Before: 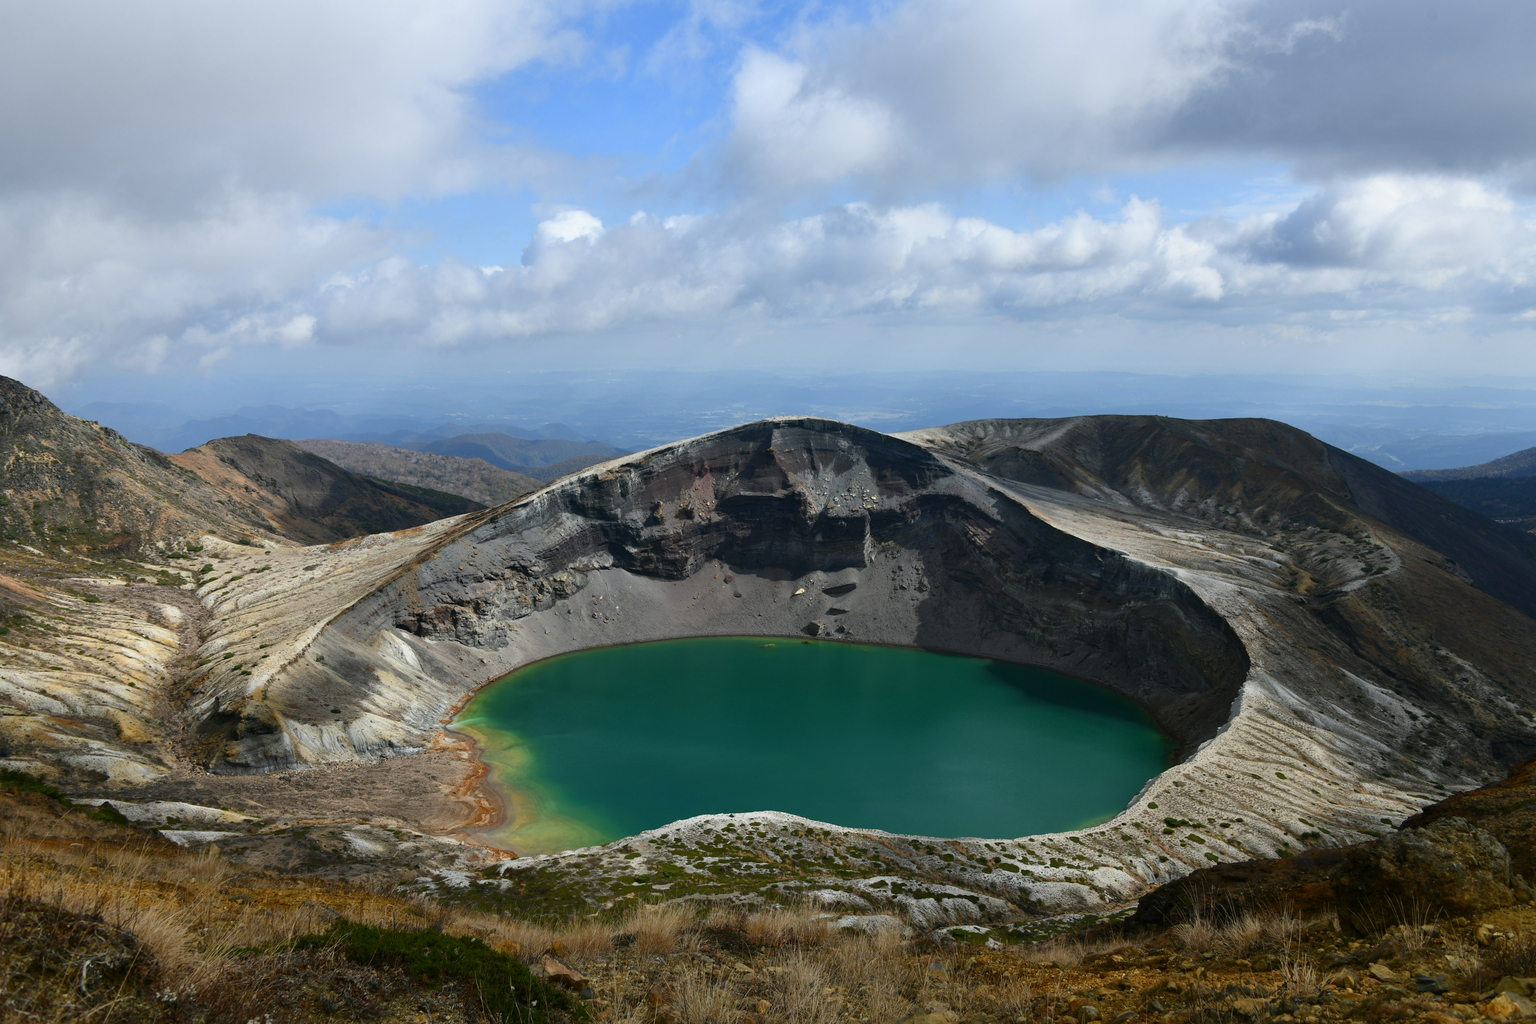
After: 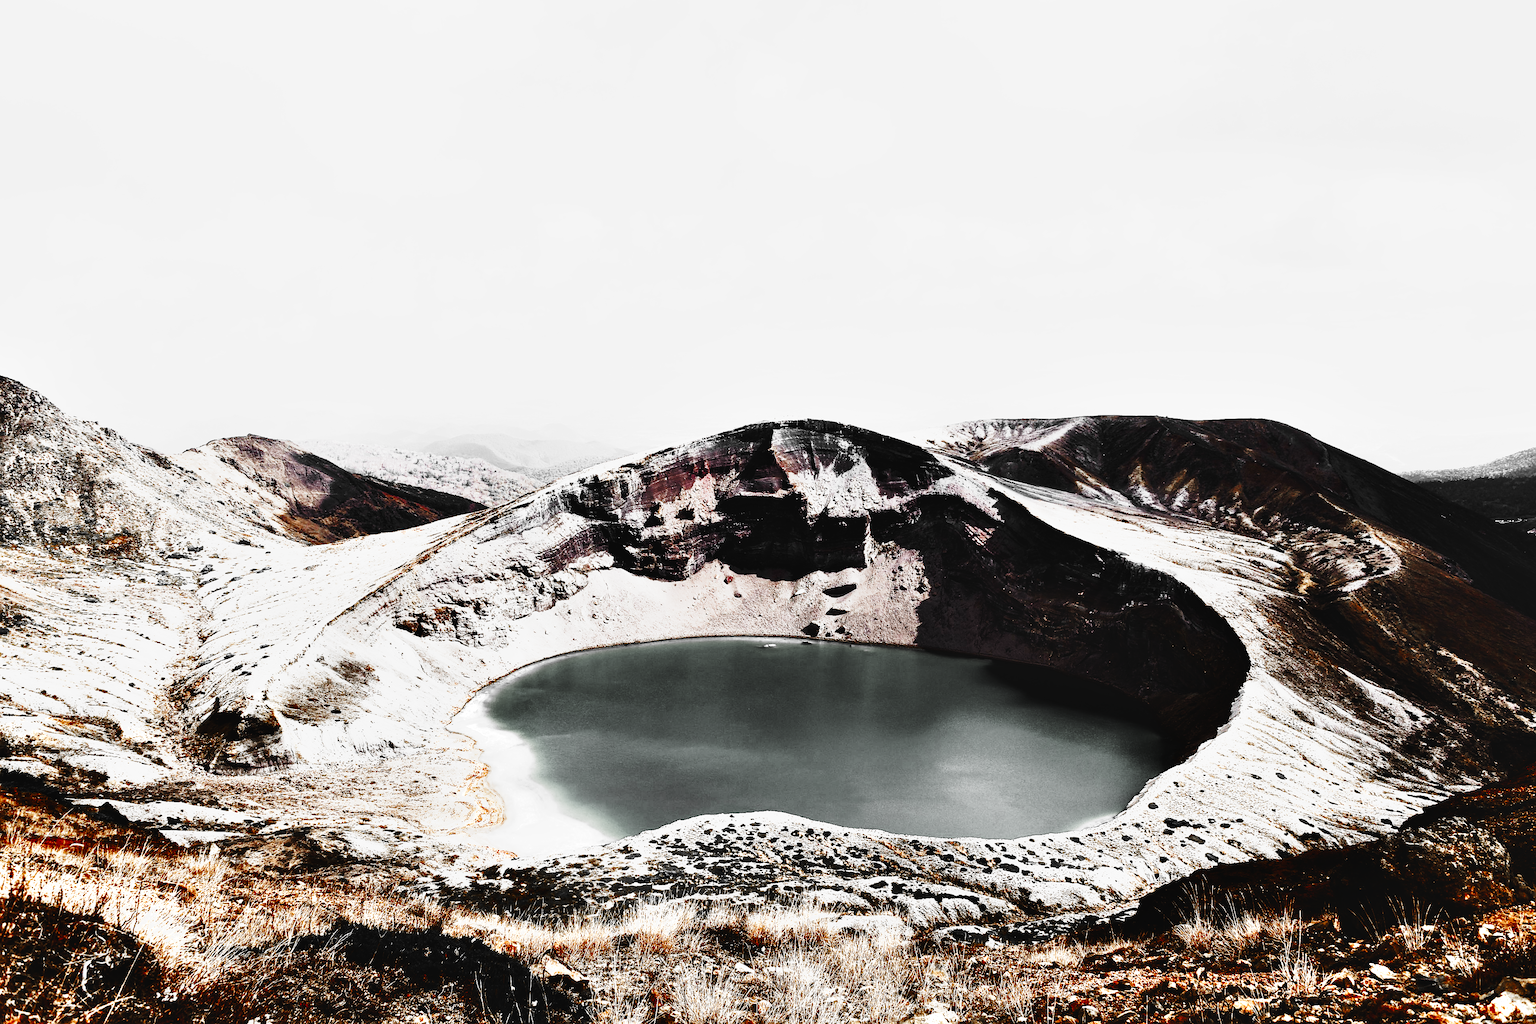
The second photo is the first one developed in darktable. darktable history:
color balance rgb: power › chroma 1.029%, power › hue 25.51°, highlights gain › chroma 0.279%, highlights gain › hue 332.66°, perceptual saturation grading › global saturation 20%, perceptual saturation grading › highlights -50.354%, perceptual saturation grading › shadows 30.487%, perceptual brilliance grading › highlights 18.092%, perceptual brilliance grading › mid-tones 31.9%, perceptual brilliance grading › shadows -31.664%
base curve: curves: ch0 [(0, 0) (0.007, 0.004) (0.027, 0.03) (0.046, 0.07) (0.207, 0.54) (0.442, 0.872) (0.673, 0.972) (1, 1)], preserve colors none
tone curve: curves: ch0 [(0.003, 0.023) (0.071, 0.052) (0.249, 0.201) (0.466, 0.557) (0.625, 0.761) (0.783, 0.9) (0.994, 0.968)]; ch1 [(0, 0) (0.262, 0.227) (0.417, 0.386) (0.469, 0.467) (0.502, 0.498) (0.531, 0.521) (0.576, 0.586) (0.612, 0.634) (0.634, 0.68) (0.686, 0.728) (0.994, 0.987)]; ch2 [(0, 0) (0.262, 0.188) (0.385, 0.353) (0.427, 0.424) (0.495, 0.493) (0.518, 0.544) (0.55, 0.579) (0.595, 0.621) (0.644, 0.748) (1, 1)], preserve colors none
shadows and highlights: white point adjustment 0.888, soften with gaussian
color zones: curves: ch0 [(0, 0.497) (0.096, 0.361) (0.221, 0.538) (0.429, 0.5) (0.571, 0.5) (0.714, 0.5) (0.857, 0.5) (1, 0.497)]; ch1 [(0, 0.5) (0.143, 0.5) (0.257, -0.002) (0.429, 0.04) (0.571, -0.001) (0.714, -0.015) (0.857, 0.024) (1, 0.5)]
sharpen: on, module defaults
tone equalizer: -8 EV -0.726 EV, -7 EV -0.739 EV, -6 EV -0.605 EV, -5 EV -0.39 EV, -3 EV 0.374 EV, -2 EV 0.6 EV, -1 EV 0.674 EV, +0 EV 0.779 EV
